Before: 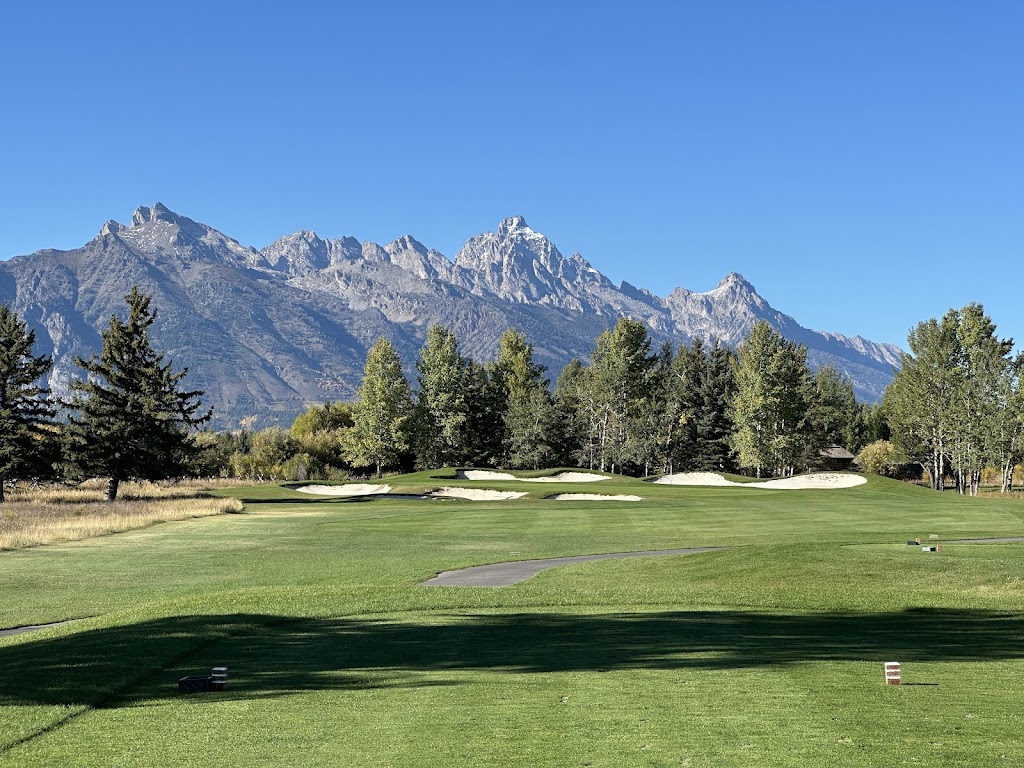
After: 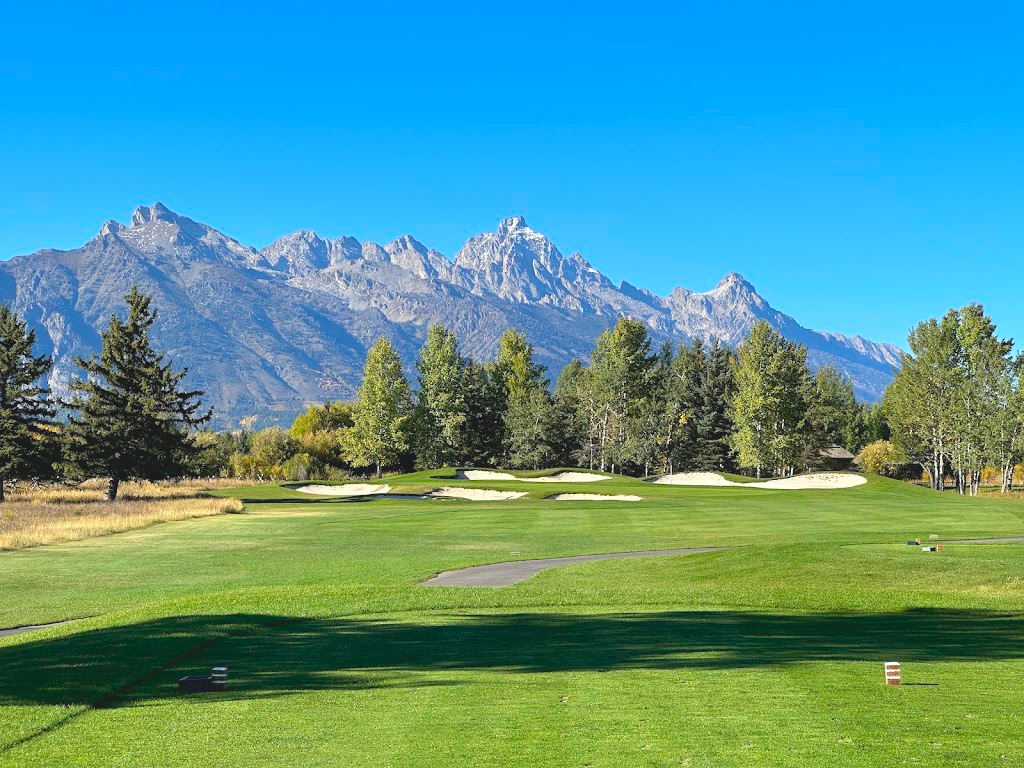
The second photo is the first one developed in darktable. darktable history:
exposure: black level correction 0.001, exposure 0.499 EV, compensate highlight preservation false
contrast brightness saturation: contrast -0.198, saturation 0.19
